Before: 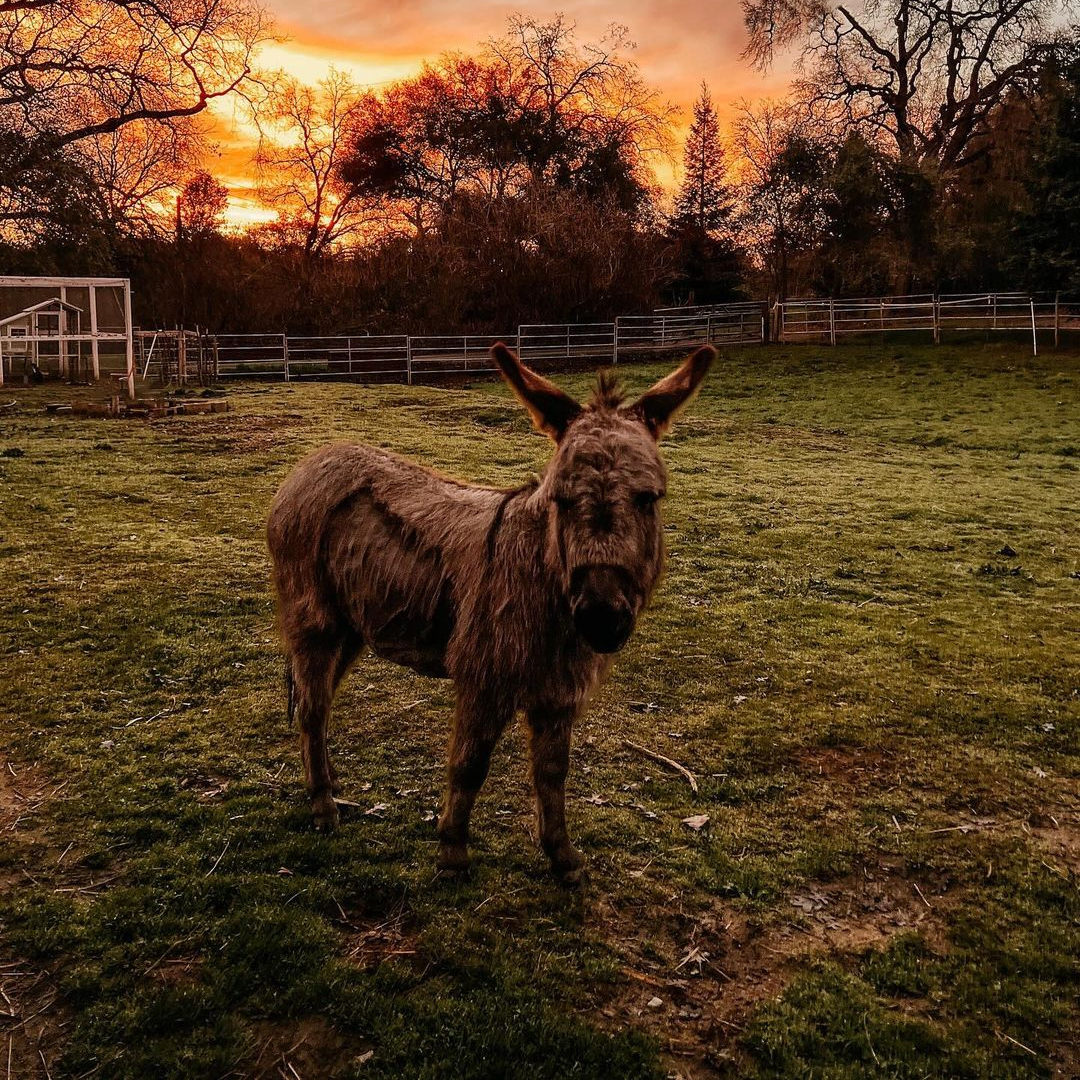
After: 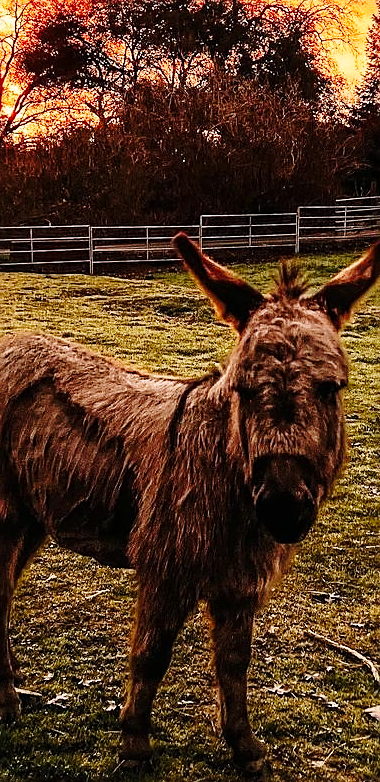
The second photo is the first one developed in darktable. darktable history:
base curve: curves: ch0 [(0, 0) (0.028, 0.03) (0.121, 0.232) (0.46, 0.748) (0.859, 0.968) (1, 1)], preserve colors none
crop and rotate: left 29.476%, top 10.214%, right 35.32%, bottom 17.333%
sharpen: on, module defaults
